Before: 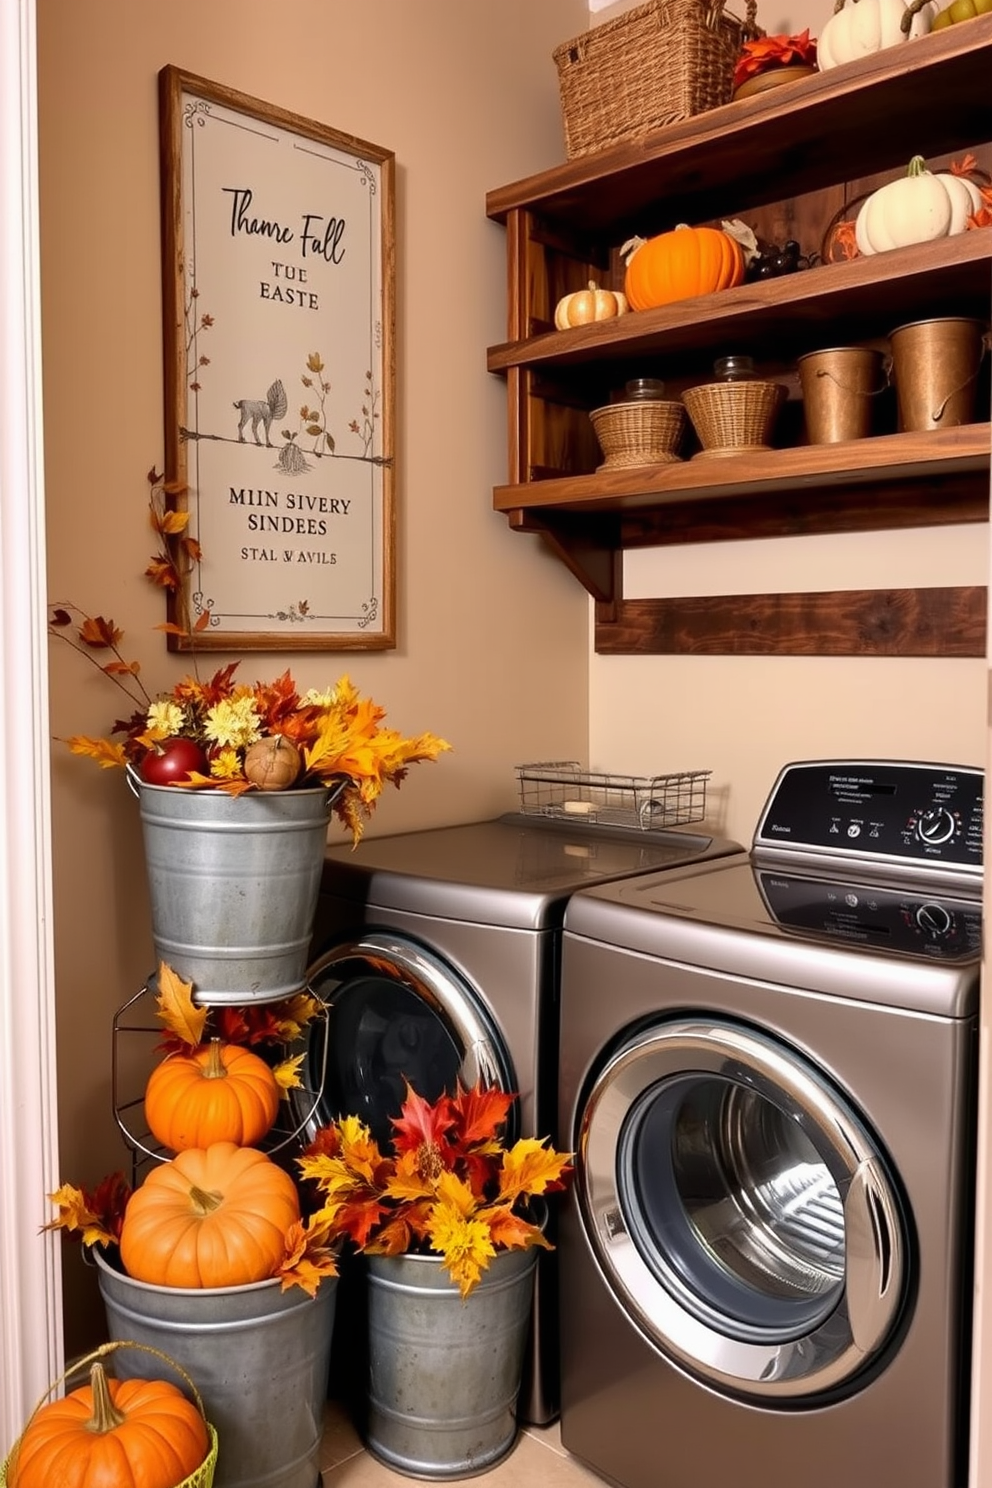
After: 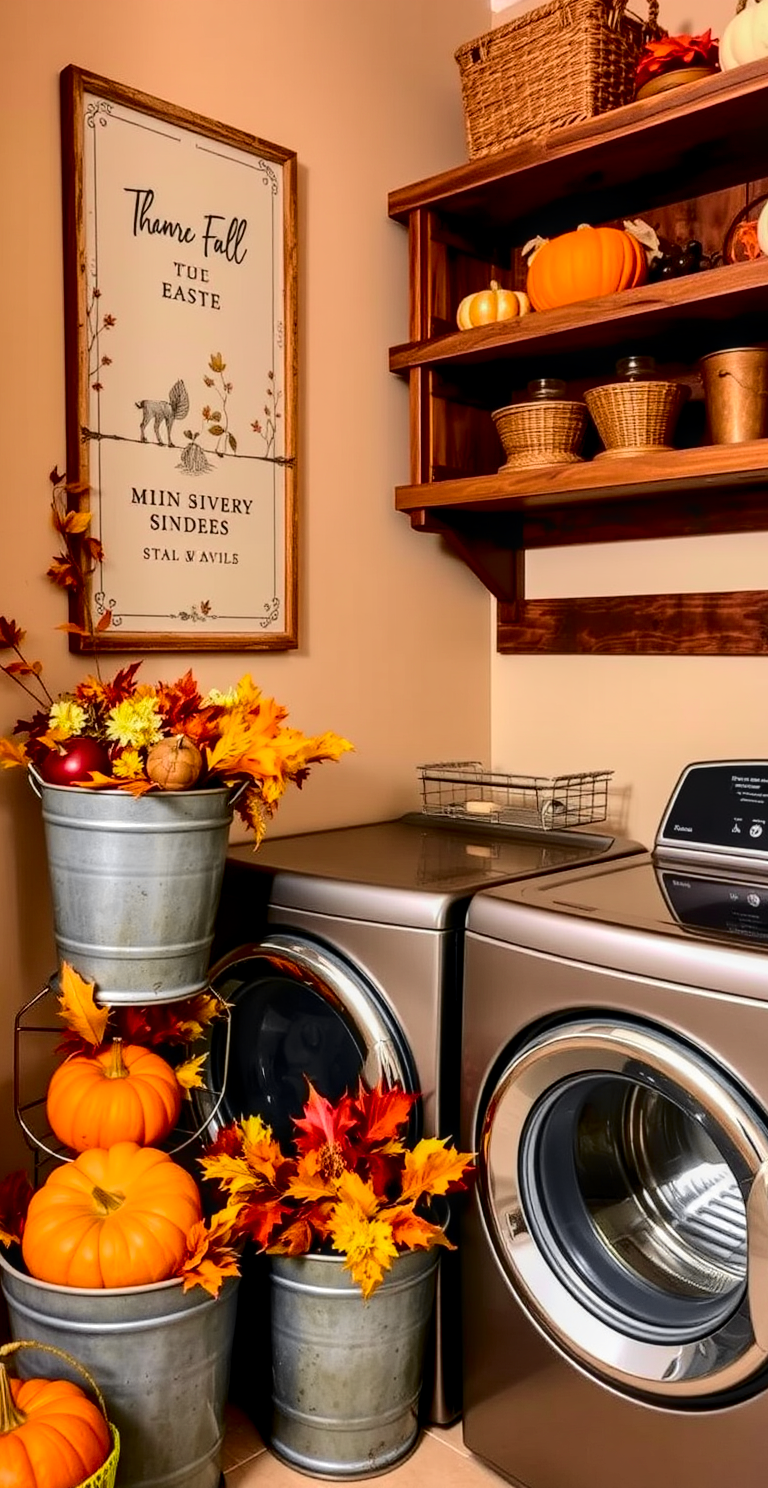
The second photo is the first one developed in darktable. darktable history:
tone curve: curves: ch0 [(0.003, 0) (0.066, 0.031) (0.16, 0.089) (0.269, 0.218) (0.395, 0.408) (0.517, 0.56) (0.684, 0.734) (0.791, 0.814) (1, 1)]; ch1 [(0, 0) (0.164, 0.115) (0.337, 0.332) (0.39, 0.398) (0.464, 0.461) (0.501, 0.5) (0.507, 0.5) (0.534, 0.532) (0.577, 0.59) (0.652, 0.681) (0.733, 0.764) (0.819, 0.823) (1, 1)]; ch2 [(0, 0) (0.337, 0.382) (0.464, 0.476) (0.501, 0.5) (0.527, 0.54) (0.551, 0.565) (0.628, 0.632) (0.689, 0.686) (1, 1)], color space Lab, independent channels, preserve colors none
local contrast: on, module defaults
color balance rgb: perceptual saturation grading › global saturation 25%, global vibrance 20%
crop: left 9.88%, right 12.664%
